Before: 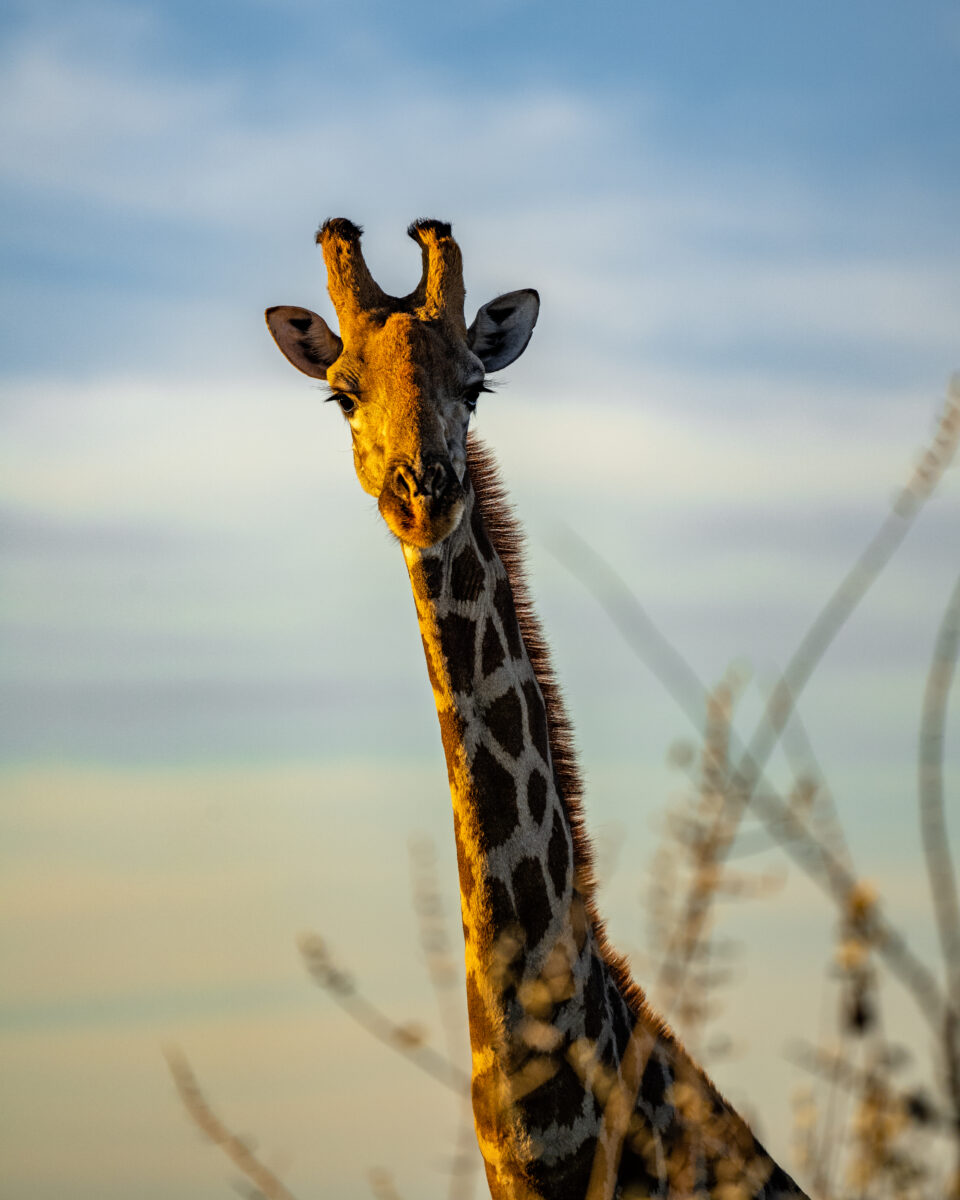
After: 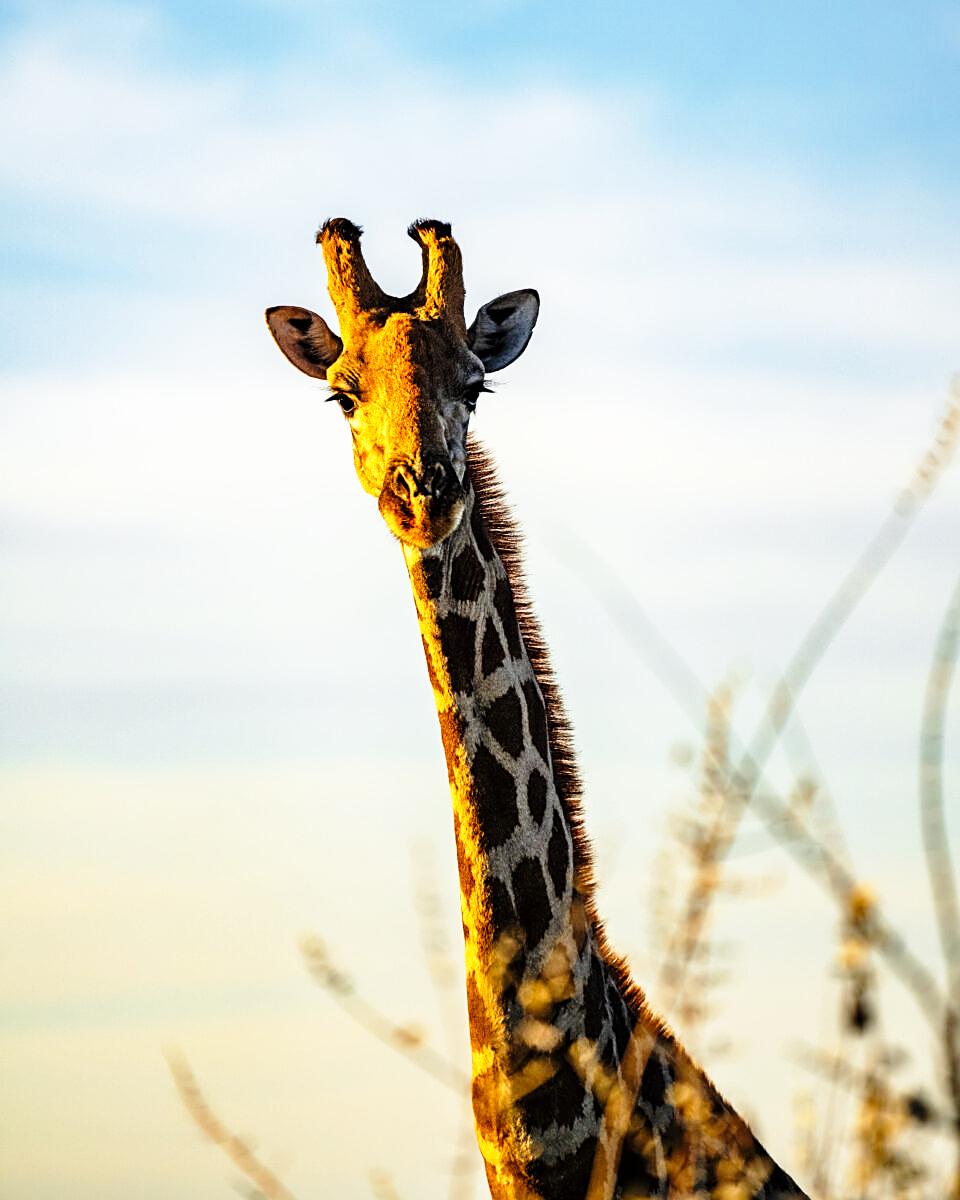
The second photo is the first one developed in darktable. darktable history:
base curve: curves: ch0 [(0, 0) (0.026, 0.03) (0.109, 0.232) (0.351, 0.748) (0.669, 0.968) (1, 1)], preserve colors none
sharpen: on, module defaults
